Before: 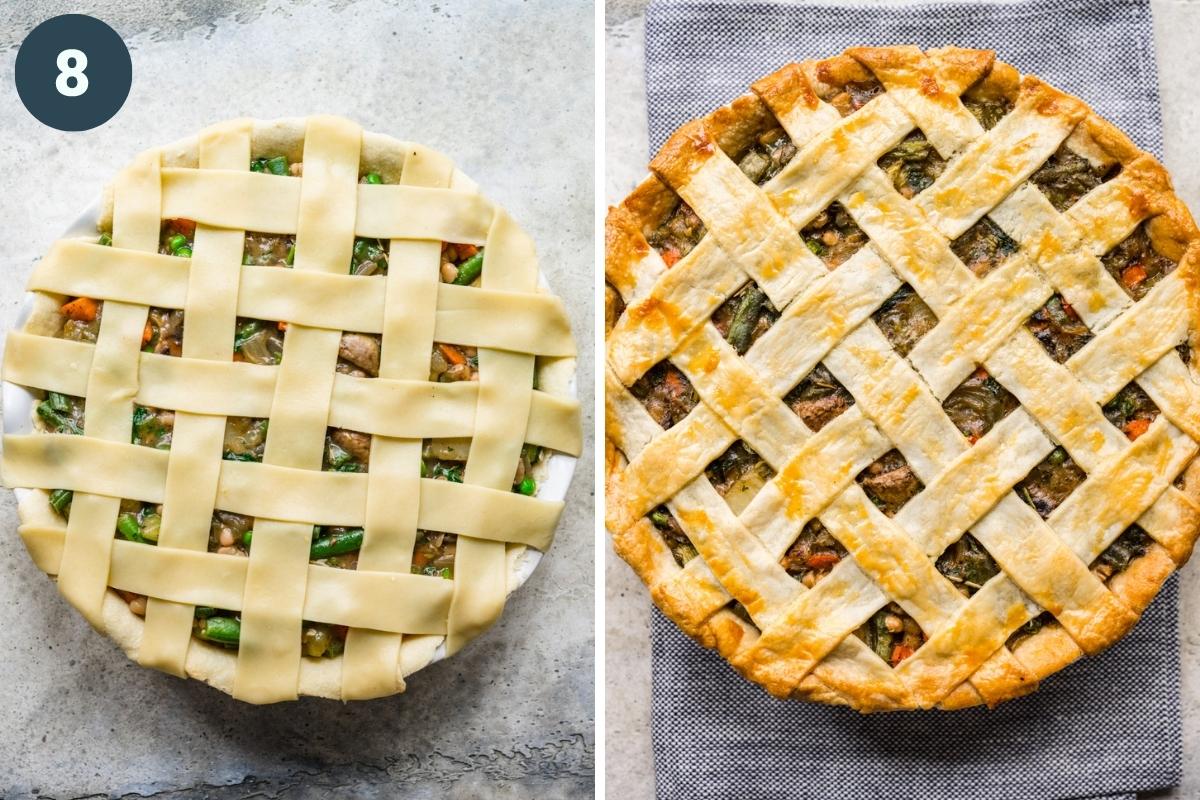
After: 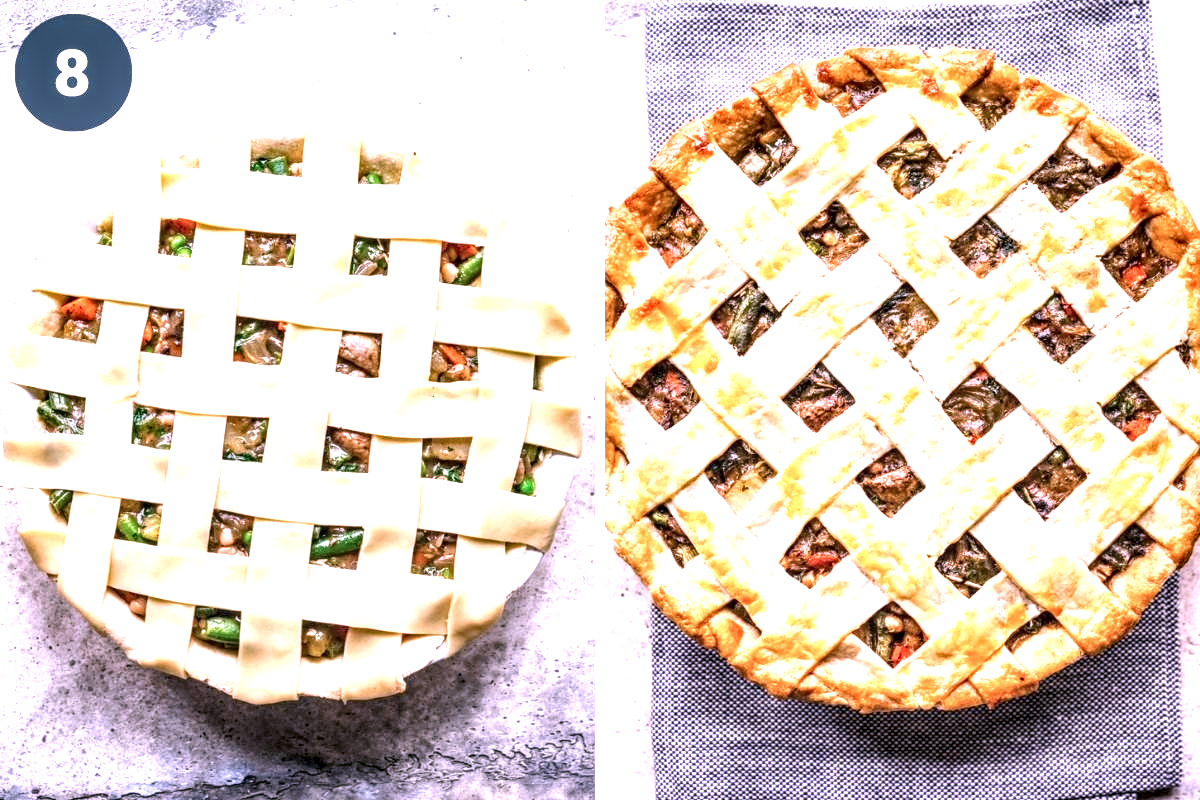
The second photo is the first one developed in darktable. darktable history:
local contrast: highlights 64%, shadows 54%, detail 168%, midtone range 0.512
exposure: black level correction 0, exposure 1.106 EV, compensate highlight preservation false
color correction: highlights a* 15.47, highlights b* -20.23
